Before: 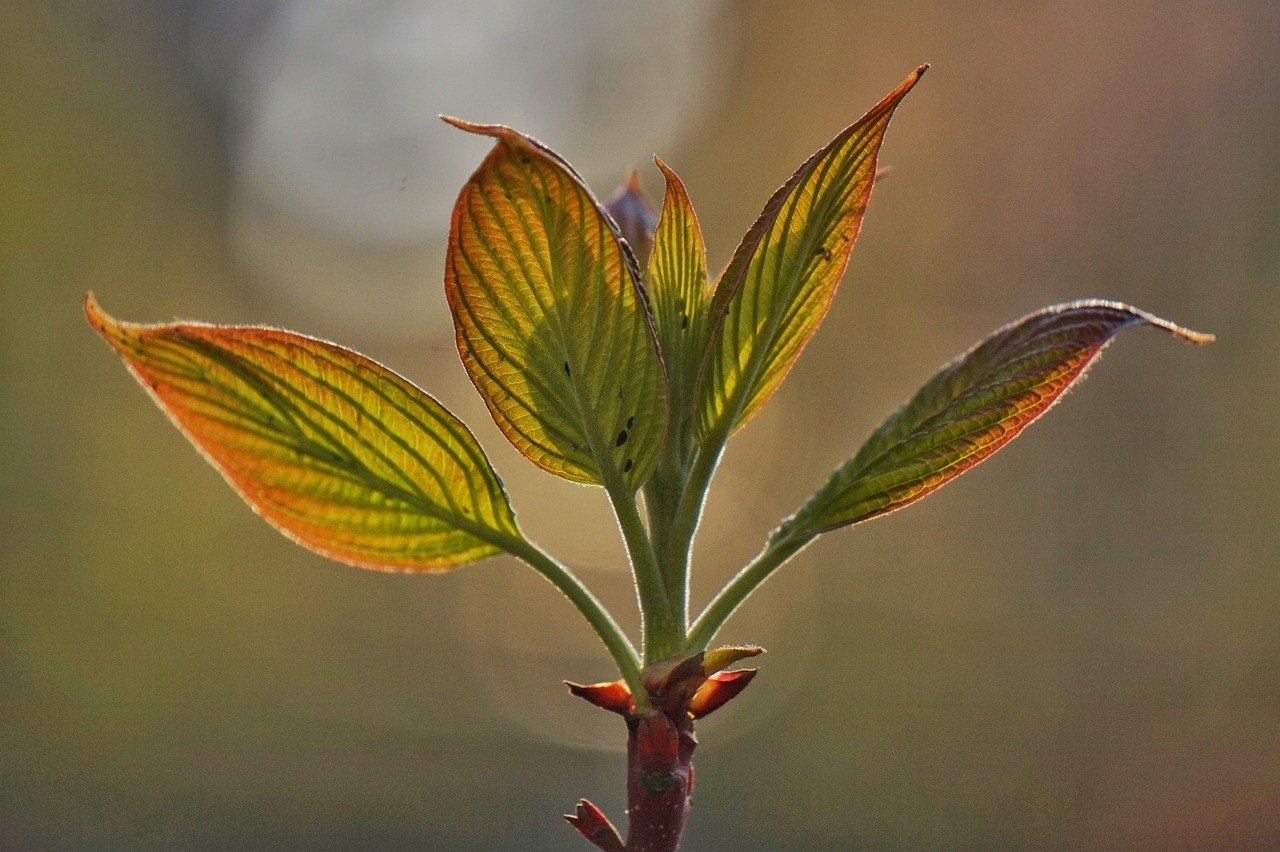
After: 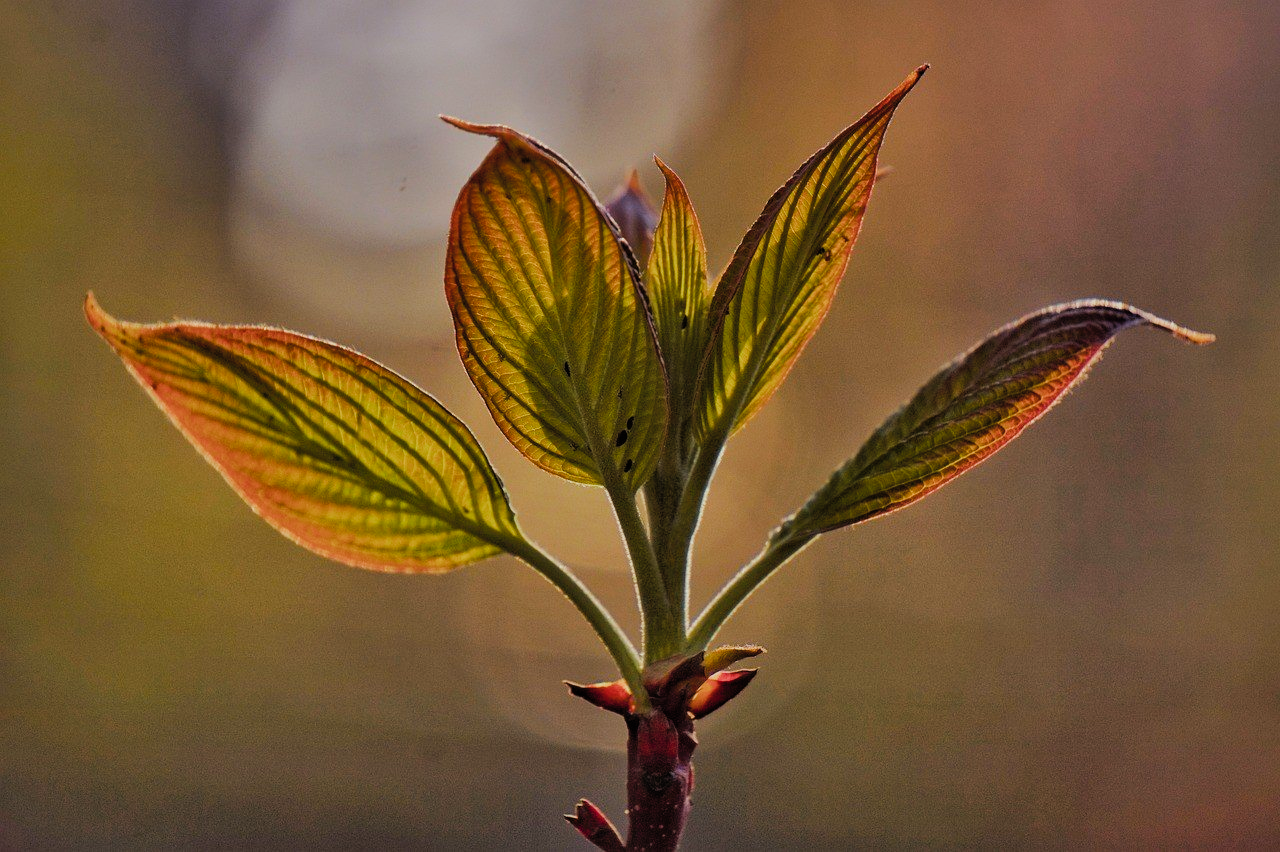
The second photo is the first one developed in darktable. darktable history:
tone equalizer: edges refinement/feathering 500, mask exposure compensation -1.57 EV, preserve details no
shadows and highlights: on, module defaults
color balance rgb: shadows lift › chroma 1.016%, shadows lift › hue 29.01°, power › luminance -7.92%, power › chroma 1.319%, power › hue 330.47°, perceptual saturation grading › global saturation 19.355%, global vibrance 20%
filmic rgb: black relative exposure -7.65 EV, white relative exposure 4.56 EV, hardness 3.61, contrast 1.252, color science v4 (2020)
